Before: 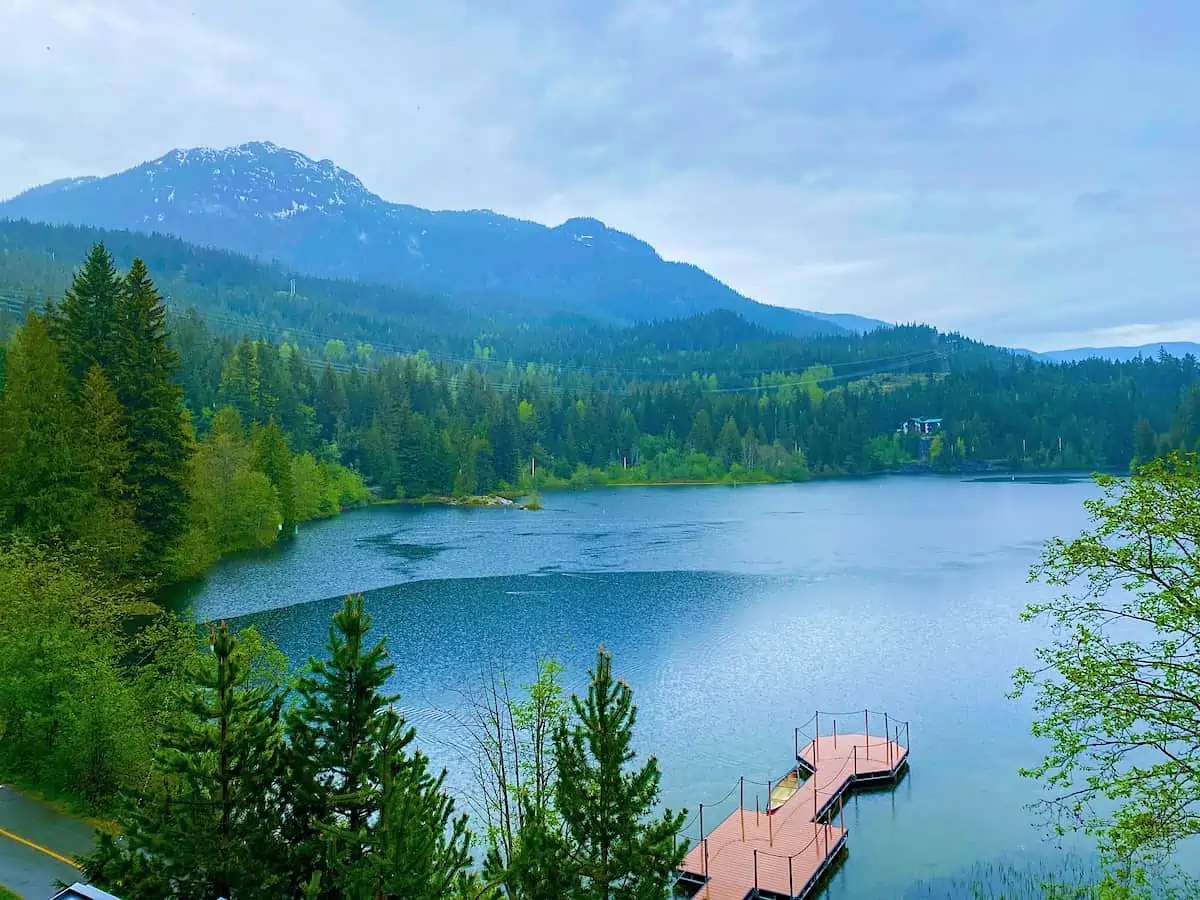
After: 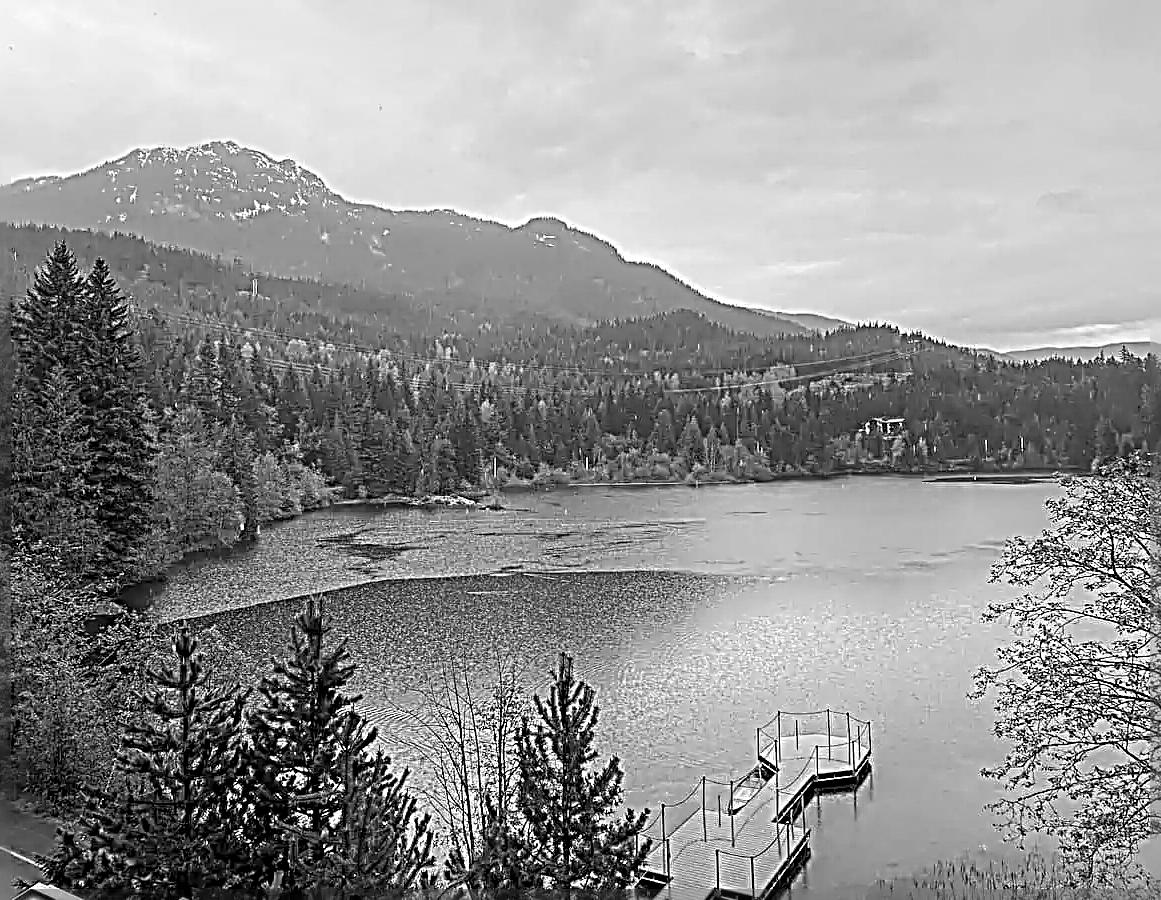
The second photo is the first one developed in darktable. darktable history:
shadows and highlights: shadows -24.28, highlights 49.77, soften with gaussian
sharpen: radius 4.001, amount 2
crop and rotate: left 3.238%
monochrome: a -3.63, b -0.465
local contrast: on, module defaults
